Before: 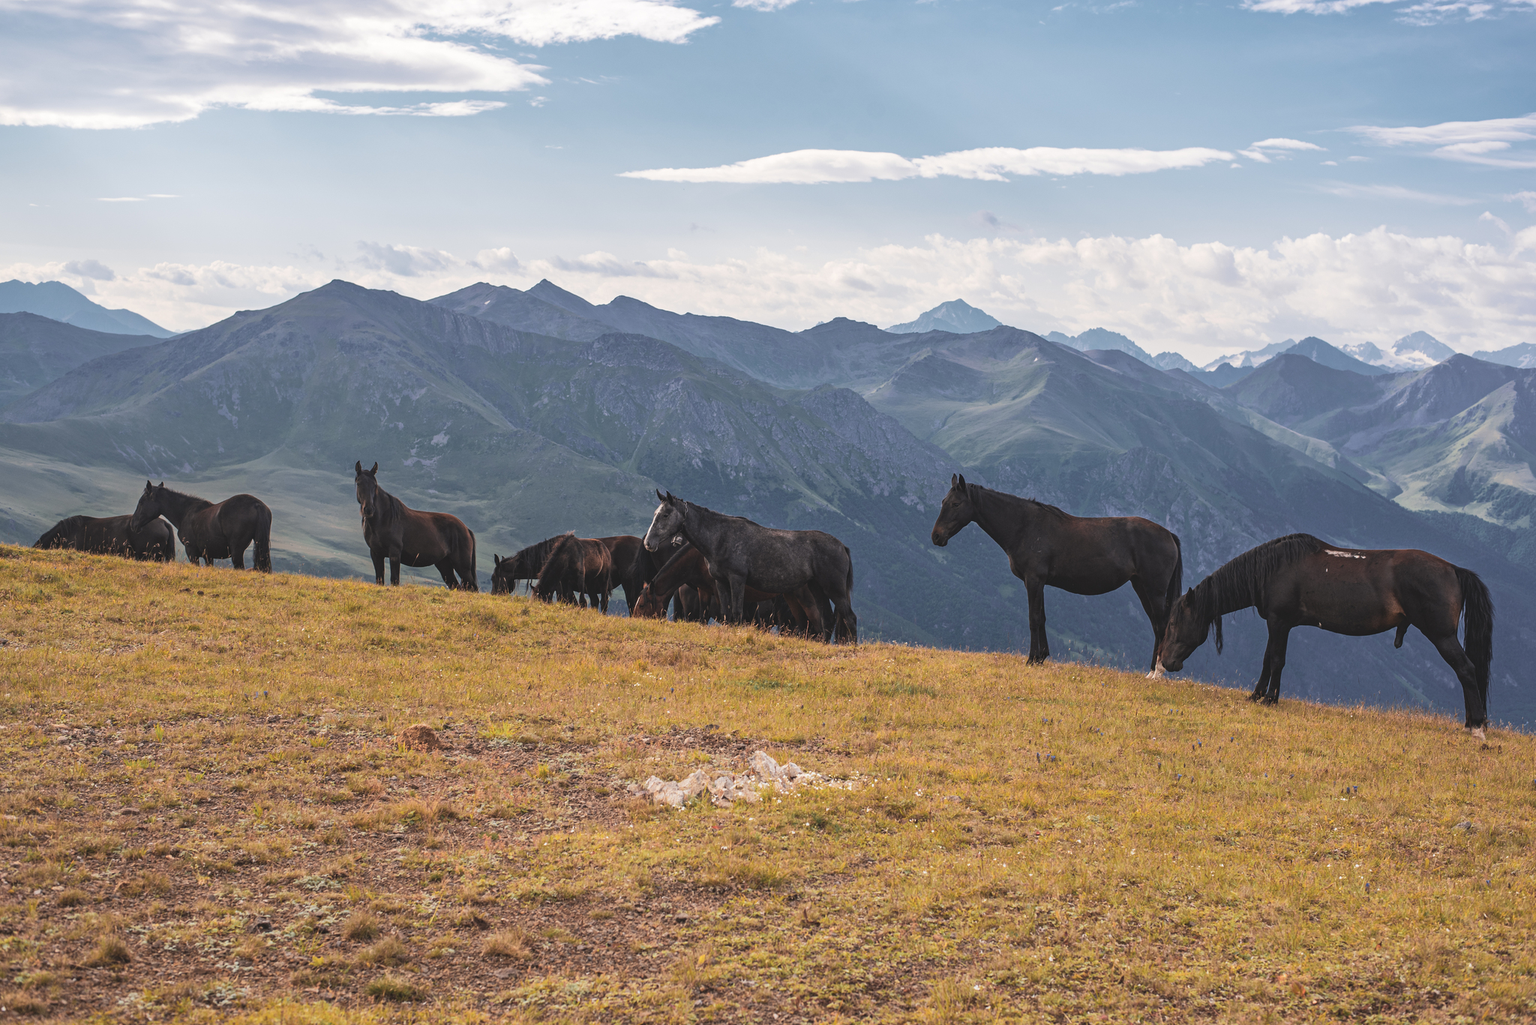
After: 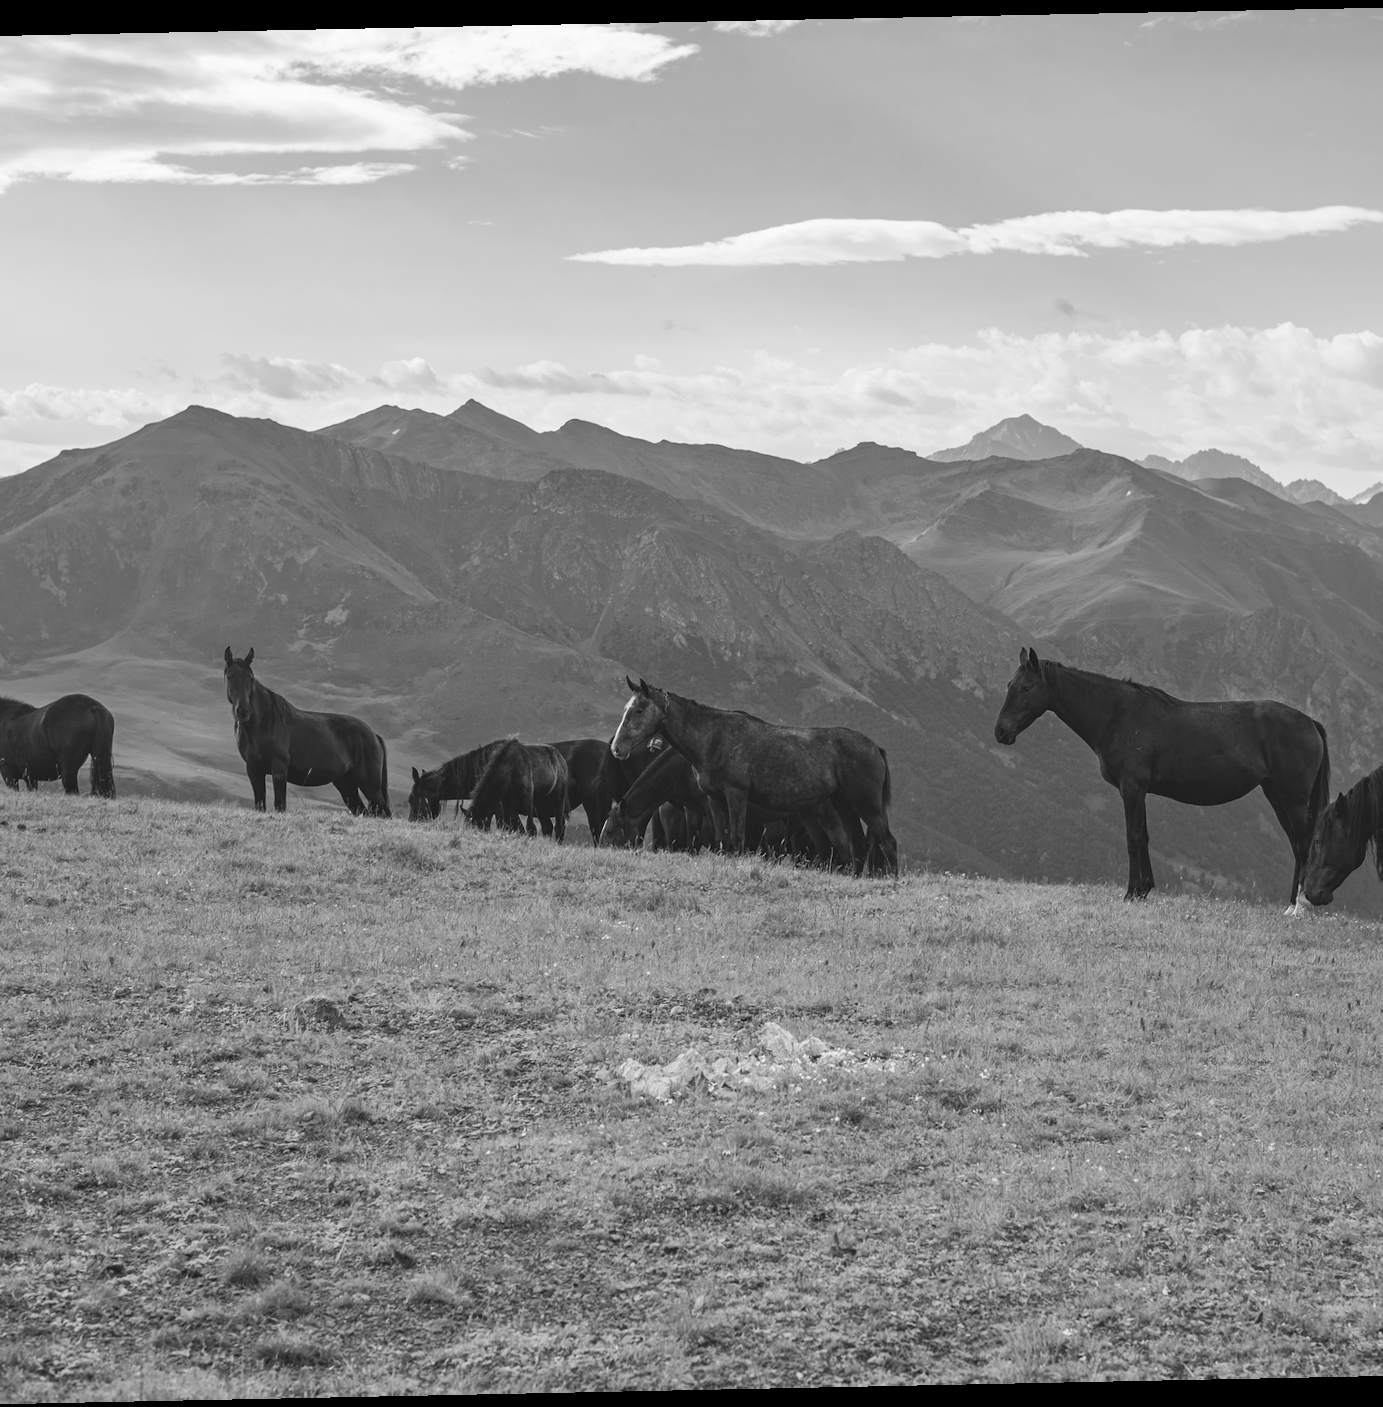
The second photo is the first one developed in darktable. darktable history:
color correction: highlights a* 17.94, highlights b* 35.39, shadows a* 1.48, shadows b* 6.42, saturation 1.01
monochrome: on, module defaults
rotate and perspective: rotation -1.17°, automatic cropping off
crop and rotate: left 12.673%, right 20.66%
